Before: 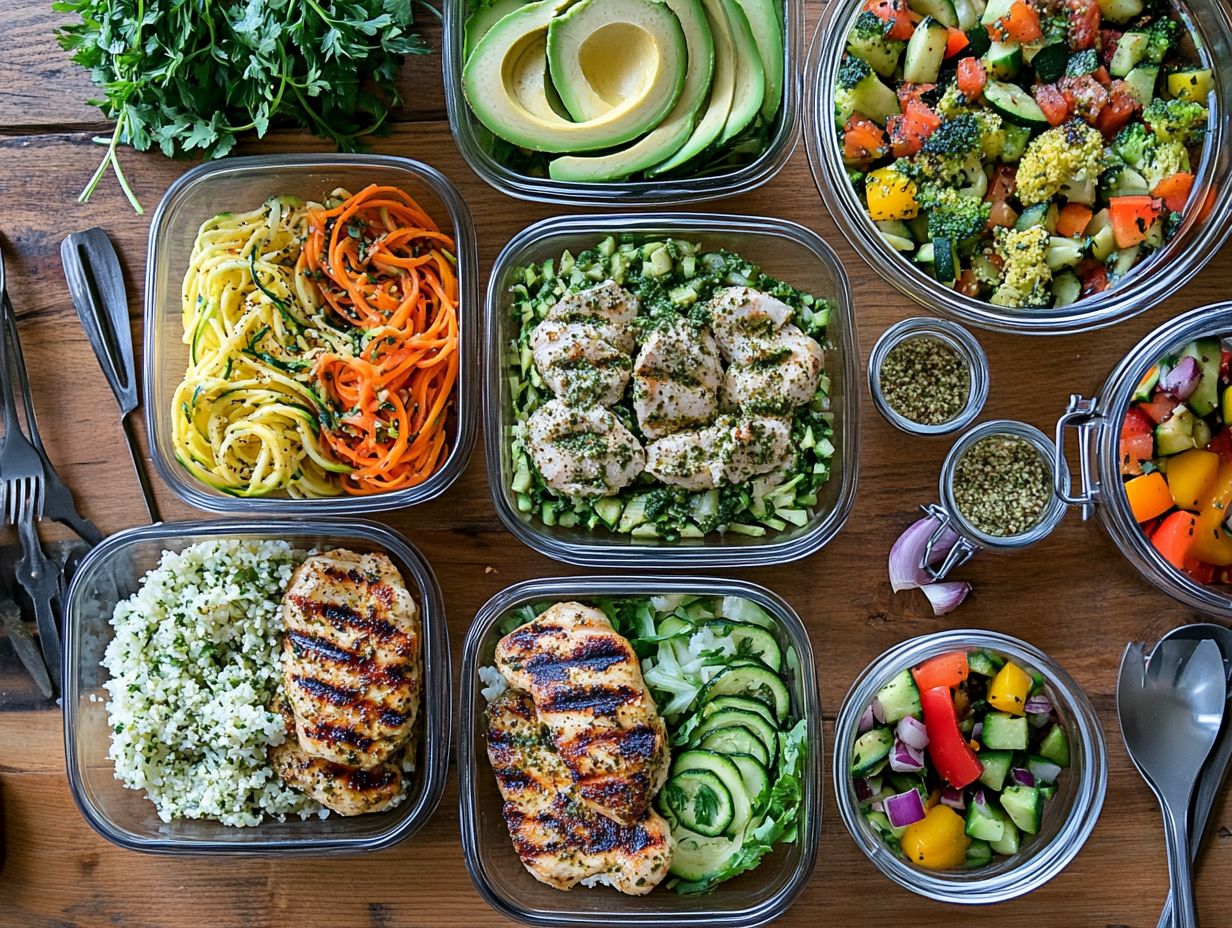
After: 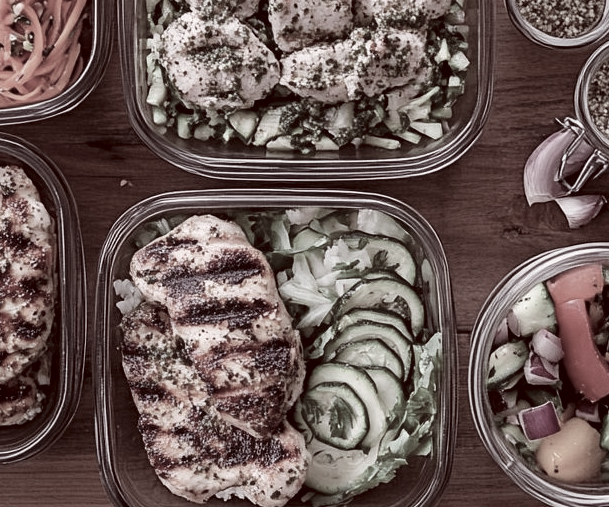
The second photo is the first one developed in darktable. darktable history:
crop: left 29.672%, top 41.786%, right 20.851%, bottom 3.487%
color contrast: green-magenta contrast 0.3, blue-yellow contrast 0.15
color correction: highlights a* 9.03, highlights b* 8.71, shadows a* 40, shadows b* 40, saturation 0.8
